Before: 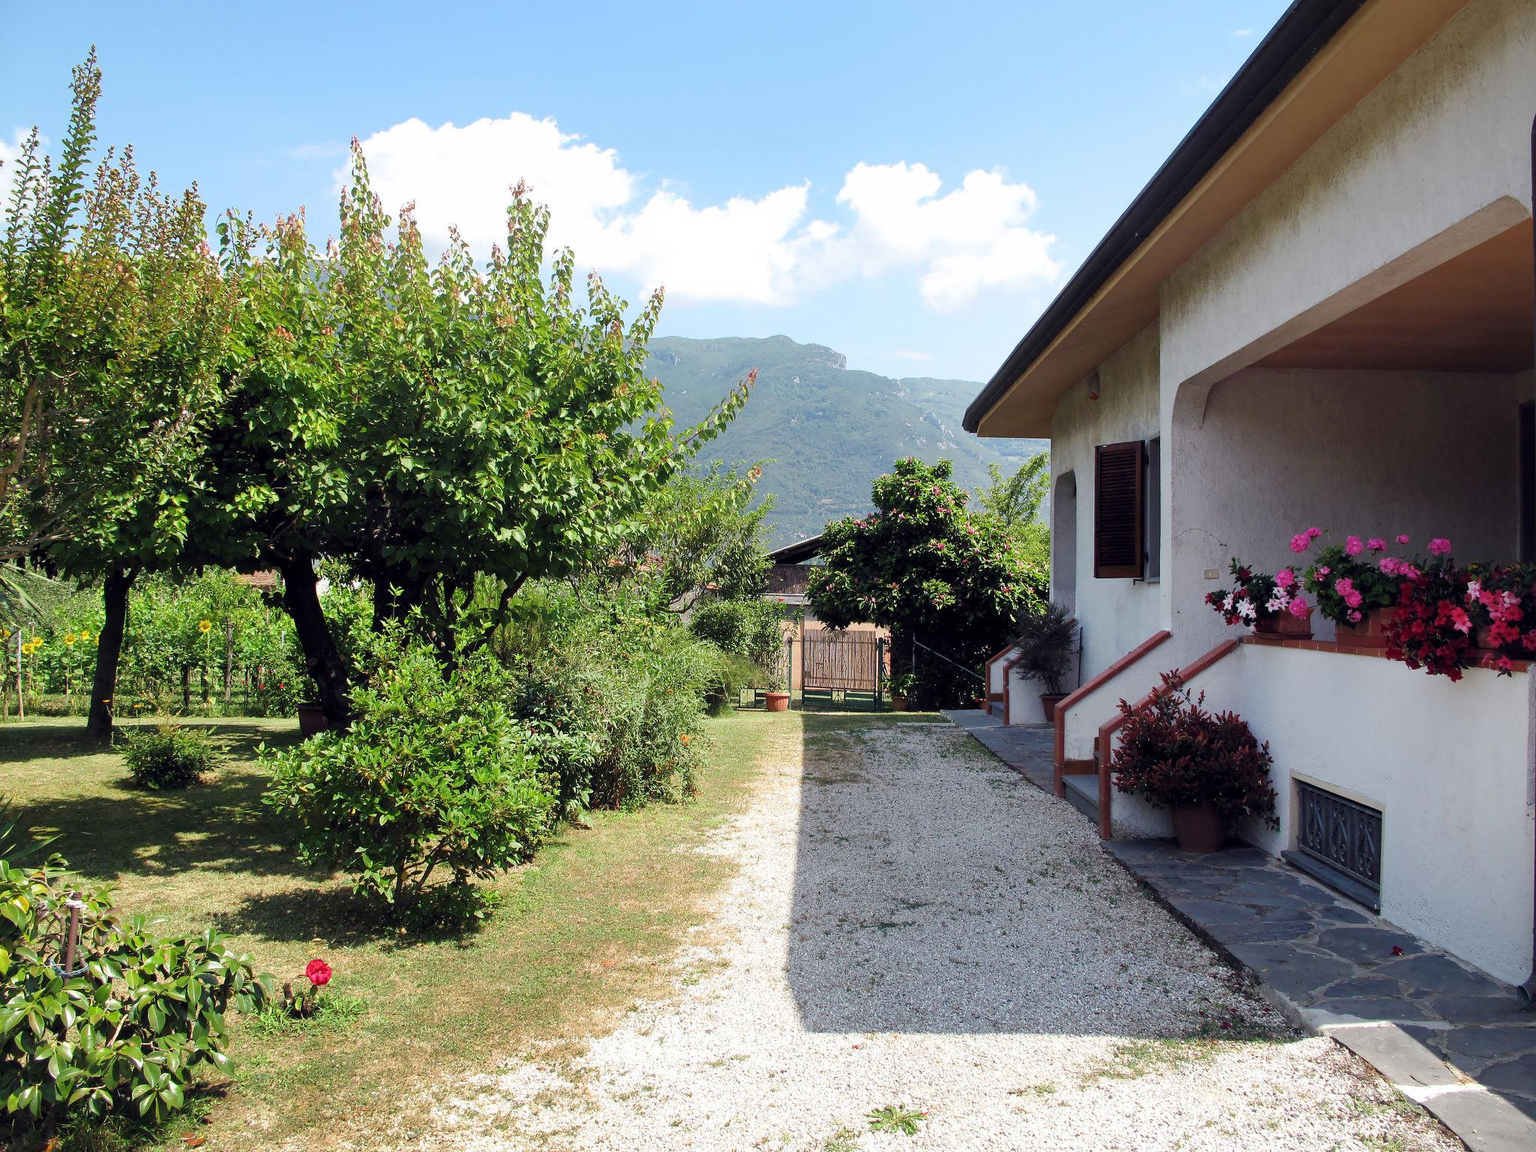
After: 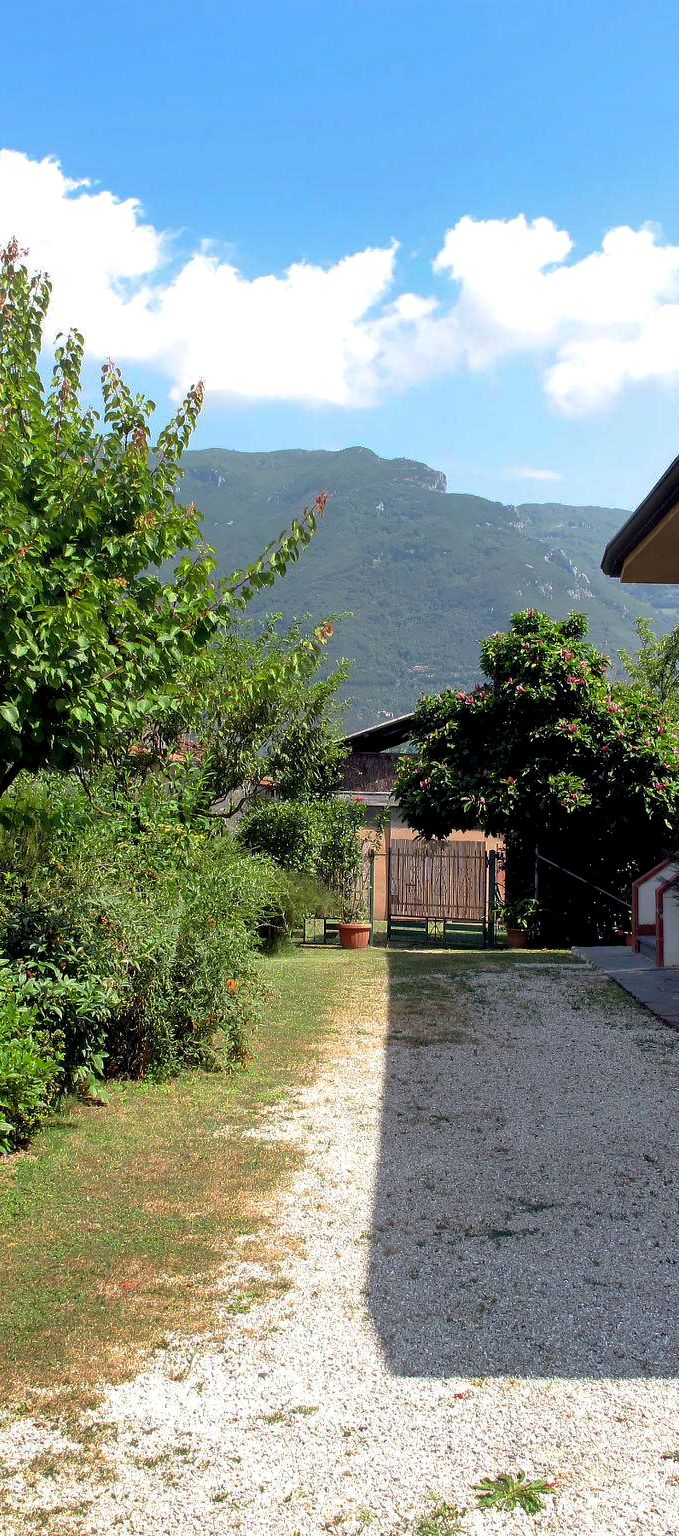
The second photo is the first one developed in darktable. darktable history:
base curve: curves: ch0 [(0, 0) (0.595, 0.418) (1, 1)], preserve colors none
shadows and highlights: shadows 25.01, white point adjustment -3.06, highlights -30.03
exposure: black level correction 0.009, exposure 0.114 EV, compensate highlight preservation false
crop: left 33.339%, right 33.486%
